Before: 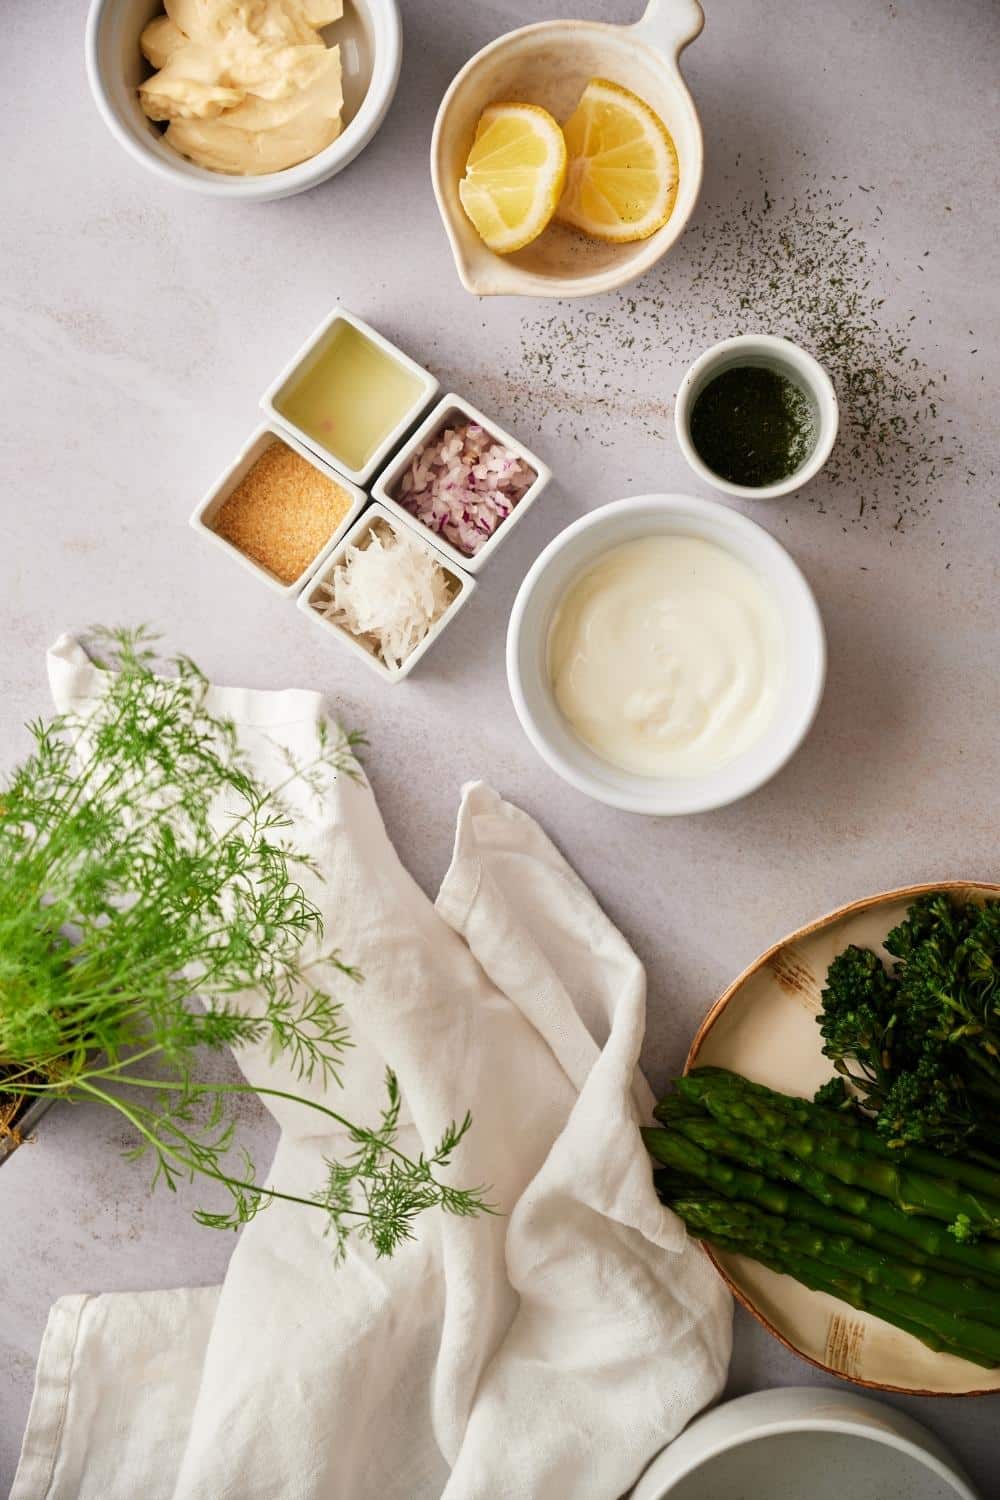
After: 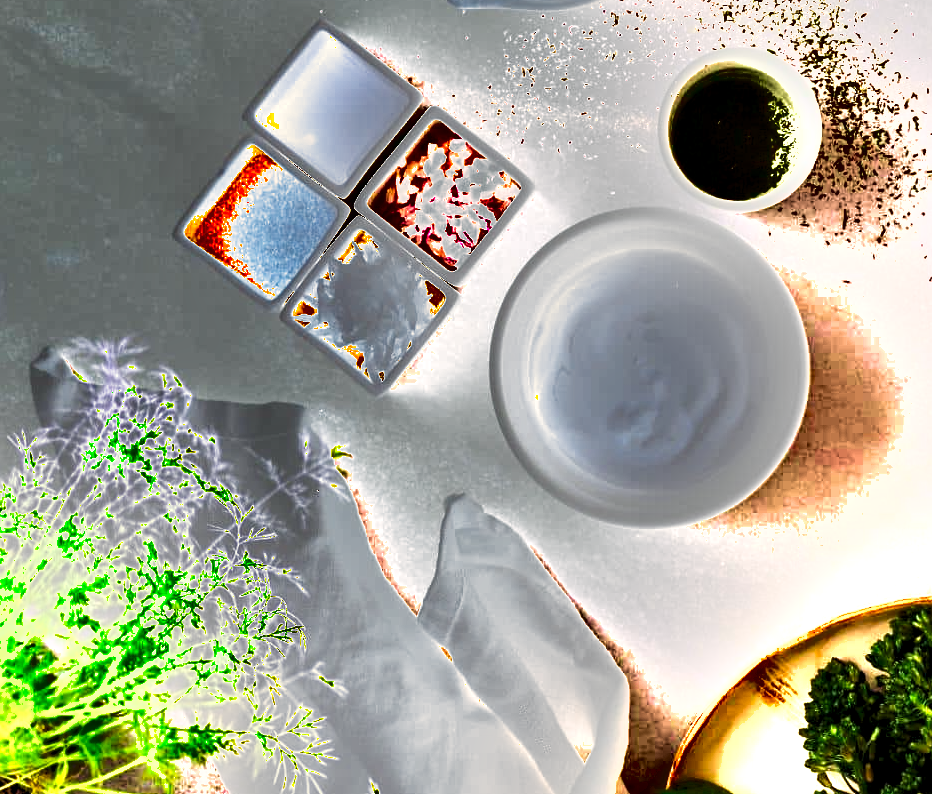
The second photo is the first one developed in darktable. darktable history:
crop: left 1.762%, top 19.195%, right 4.985%, bottom 27.848%
exposure: black level correction 0.001, exposure 1.823 EV, compensate exposure bias true, compensate highlight preservation false
contrast brightness saturation: contrast 0.127, brightness -0.057, saturation 0.165
shadows and highlights: shadows 12.3, white point adjustment 1.32, soften with gaussian
local contrast: mode bilateral grid, contrast 20, coarseness 50, detail 120%, midtone range 0.2
levels: black 0.053%, gray 50.77%, levels [0.055, 0.477, 0.9]
color balance rgb: perceptual saturation grading › global saturation 0.715%, global vibrance 20%
velvia: strength 44.42%
